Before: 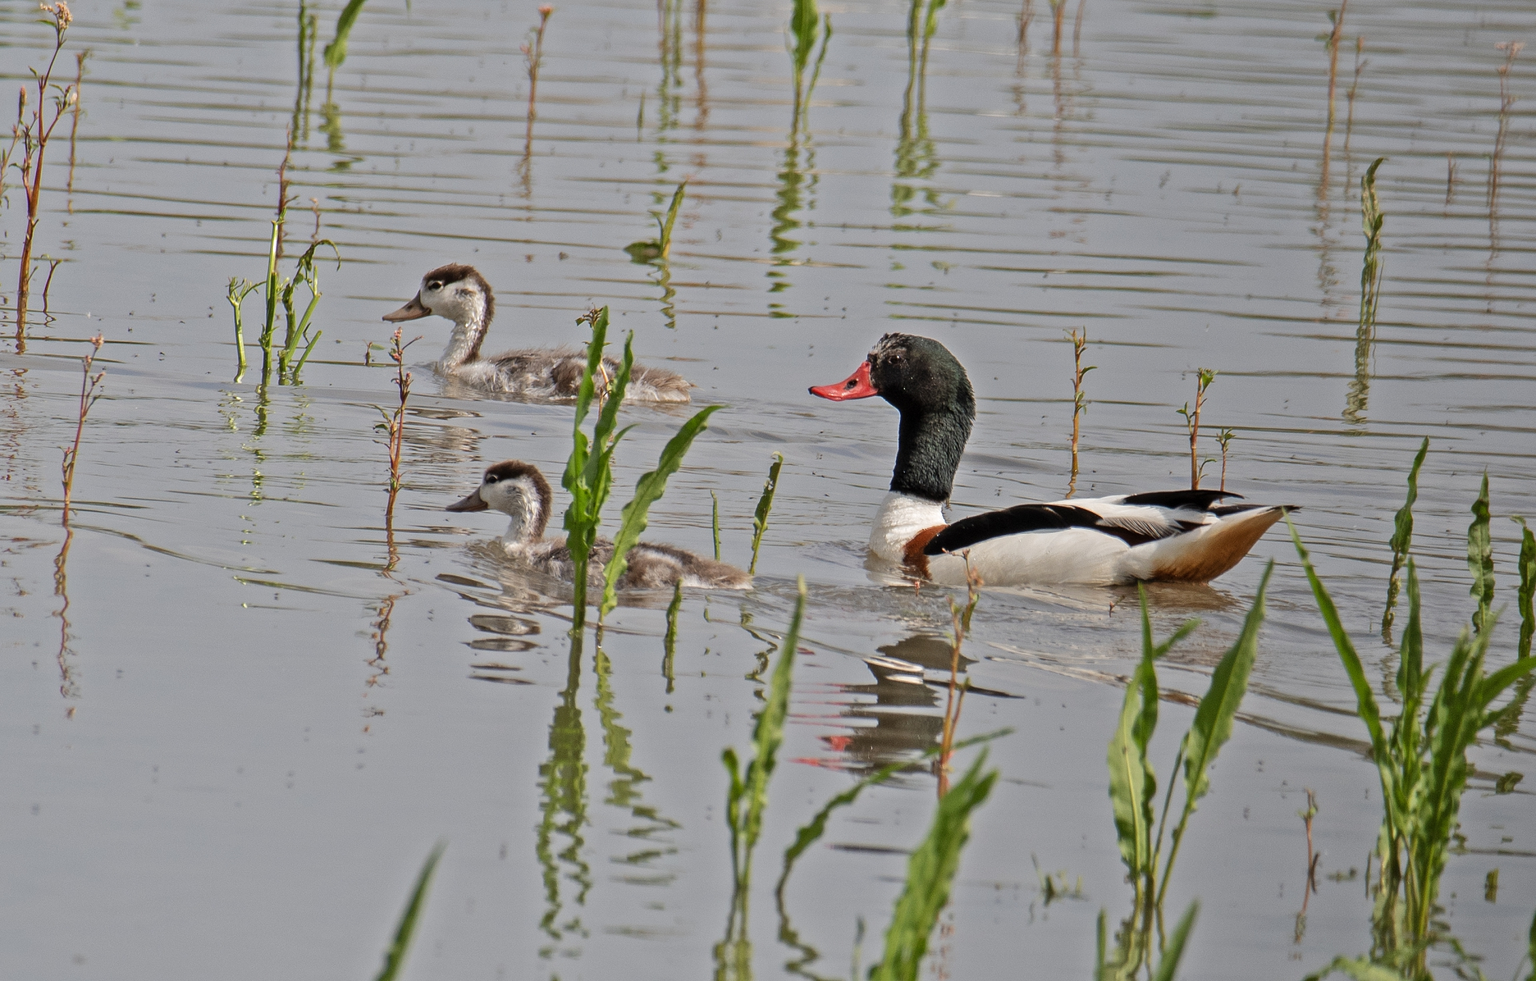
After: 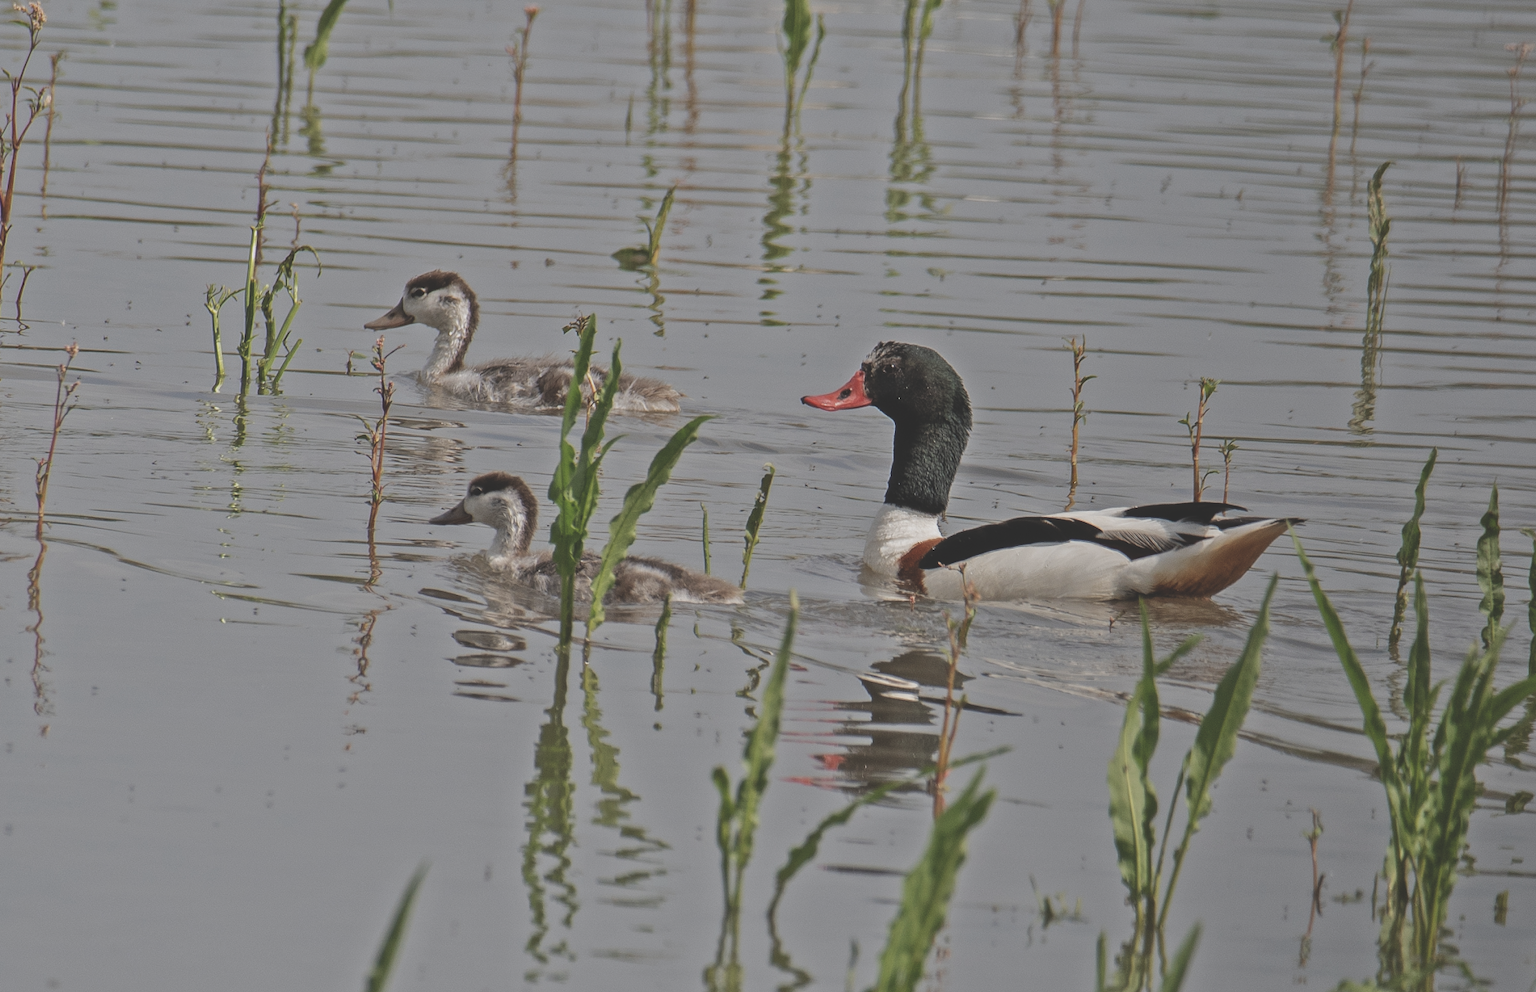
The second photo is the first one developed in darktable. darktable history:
contrast brightness saturation: saturation -0.17
crop and rotate: left 1.774%, right 0.633%, bottom 1.28%
exposure: black level correction -0.036, exposure -0.497 EV, compensate highlight preservation false
